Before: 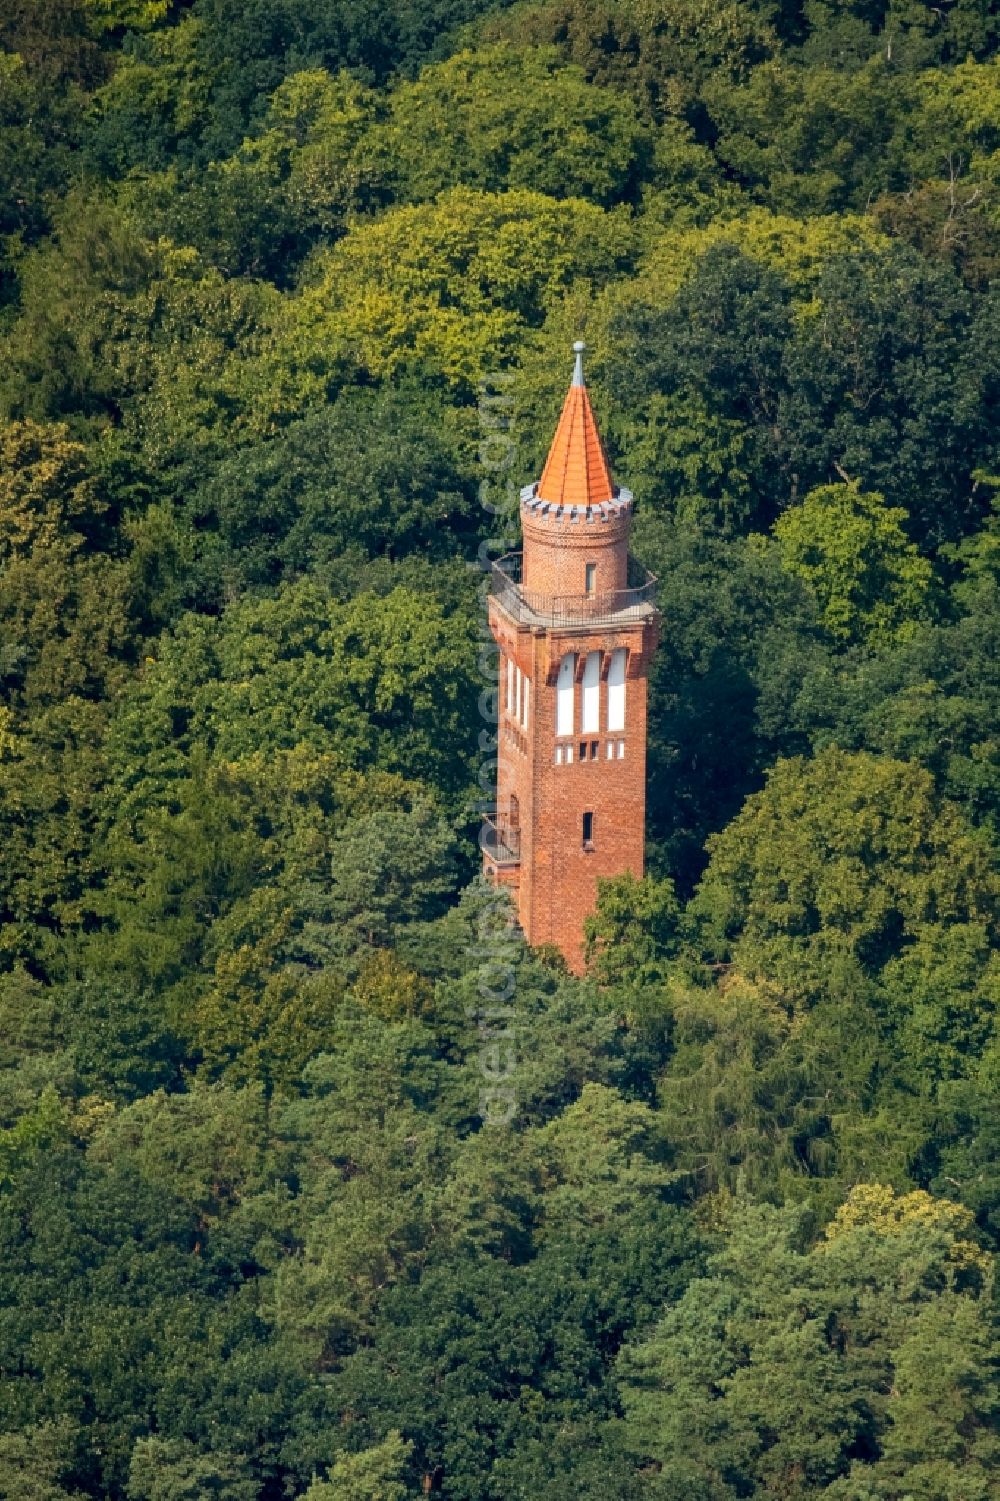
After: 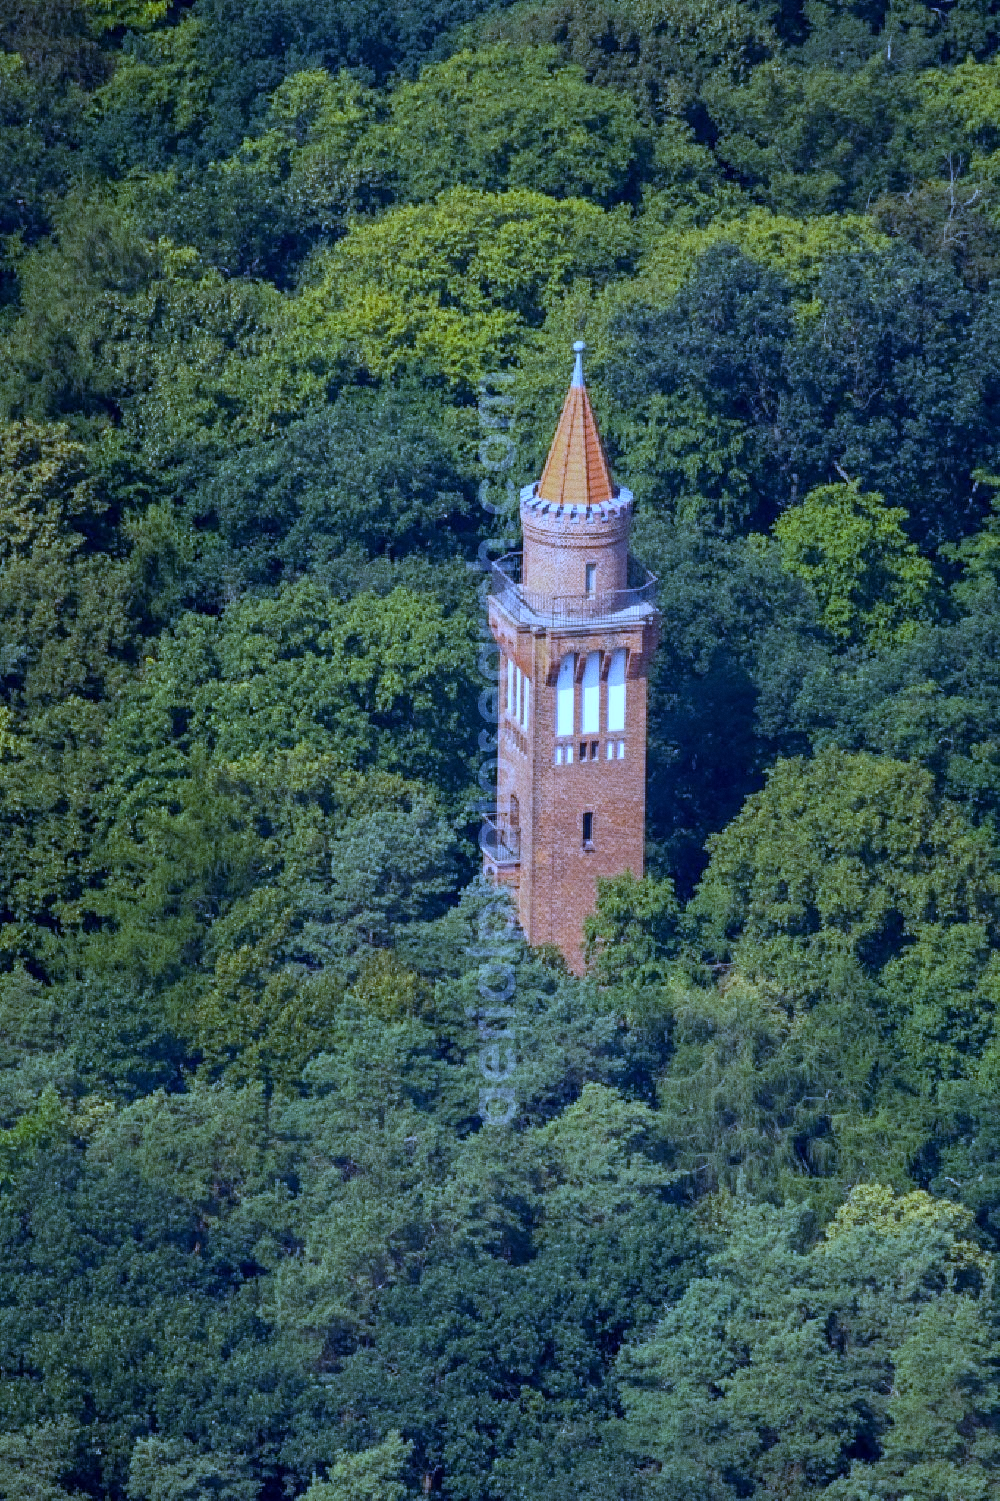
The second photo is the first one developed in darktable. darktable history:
white balance: red 0.766, blue 1.537
grain: coarseness 0.47 ISO
